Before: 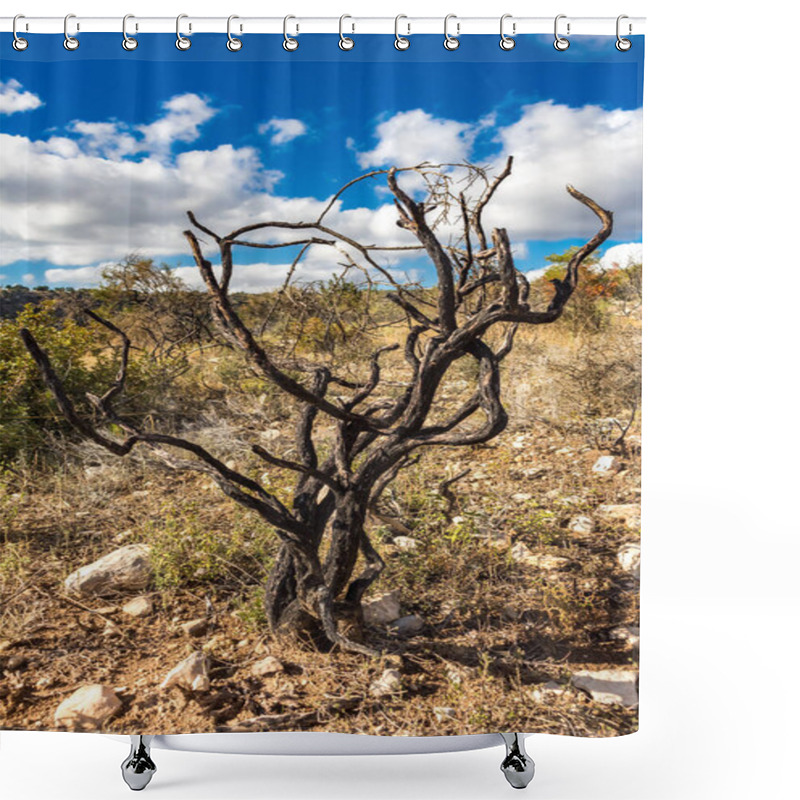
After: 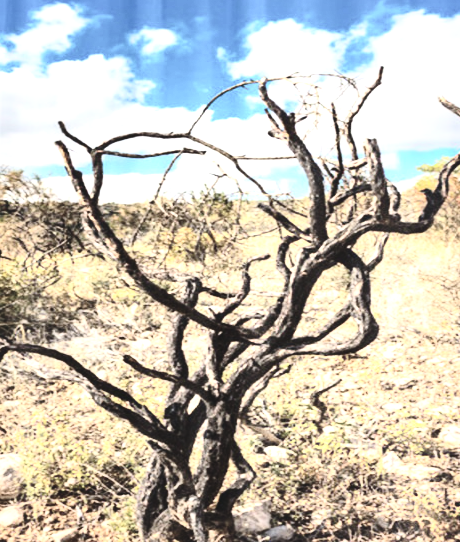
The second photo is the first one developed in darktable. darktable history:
exposure: black level correction -0.042, exposure 0.059 EV, compensate highlight preservation false
local contrast: mode bilateral grid, contrast 69, coarseness 74, detail 180%, midtone range 0.2
crop: left 16.197%, top 11.368%, right 26.227%, bottom 20.762%
base curve: curves: ch0 [(0, 0) (0.028, 0.03) (0.121, 0.232) (0.46, 0.748) (0.859, 0.968) (1, 1)], preserve colors none
contrast brightness saturation: contrast 0.509, saturation -0.097
